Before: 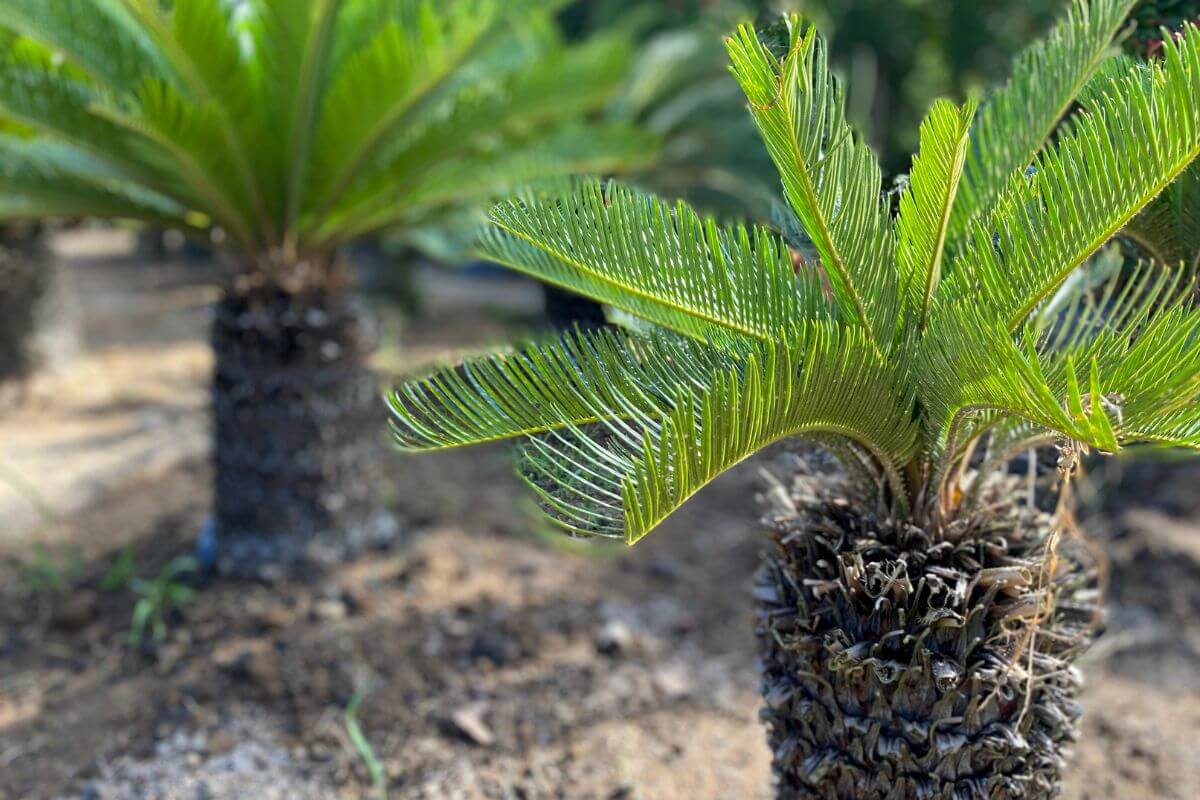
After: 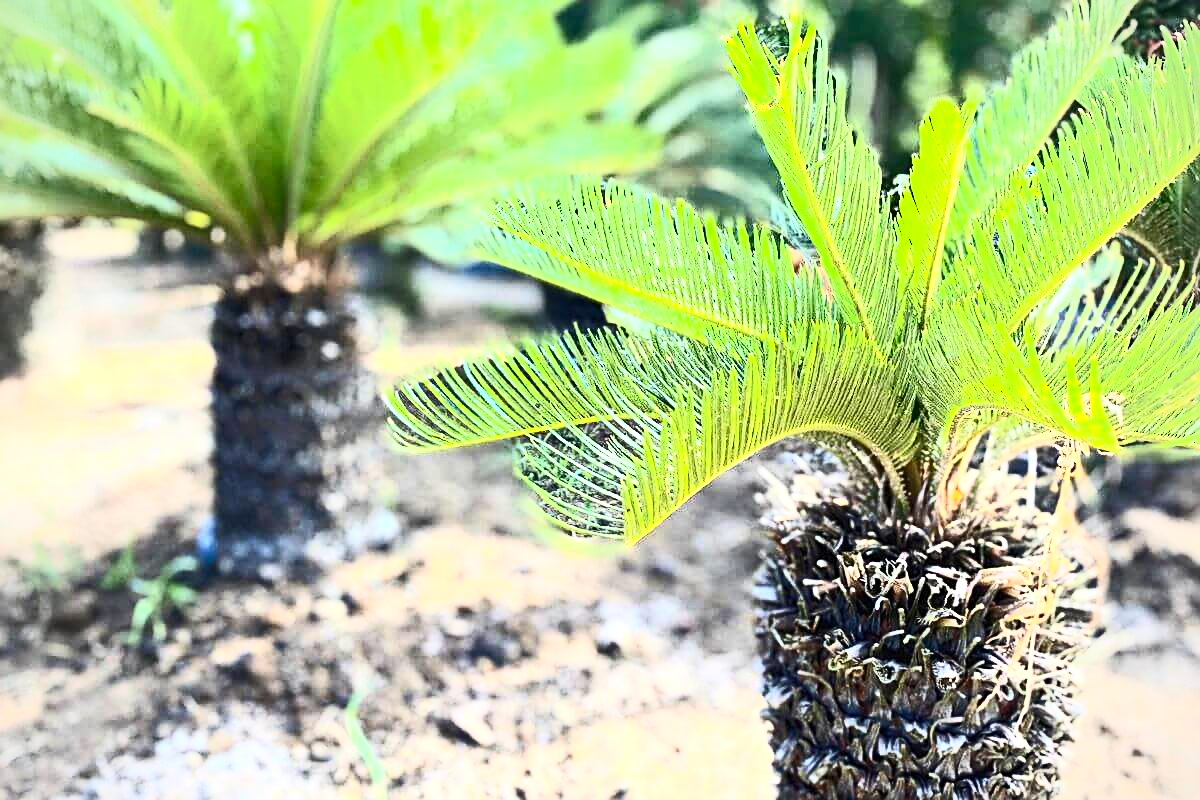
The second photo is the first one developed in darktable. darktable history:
exposure: black level correction 0, exposure 1.107 EV, compensate highlight preservation false
sharpen: amount 0.5
vignetting: brightness -0.164
contrast brightness saturation: contrast 0.64, brightness 0.358, saturation 0.136
